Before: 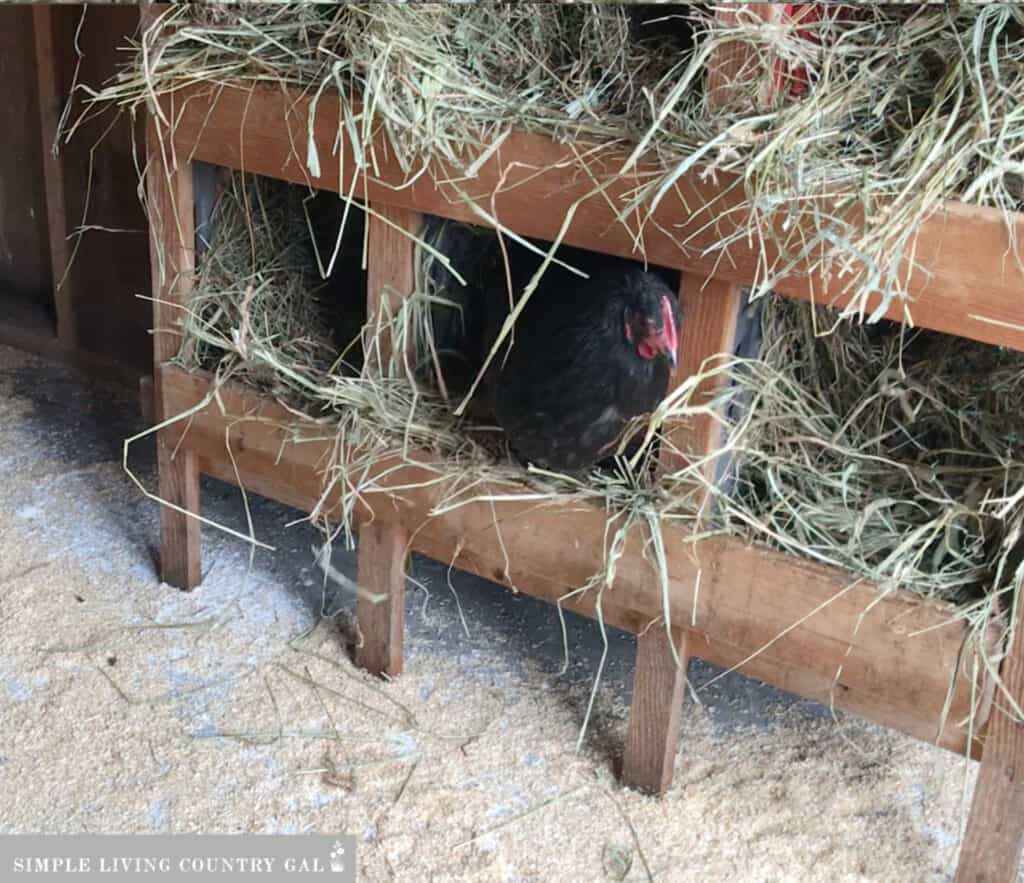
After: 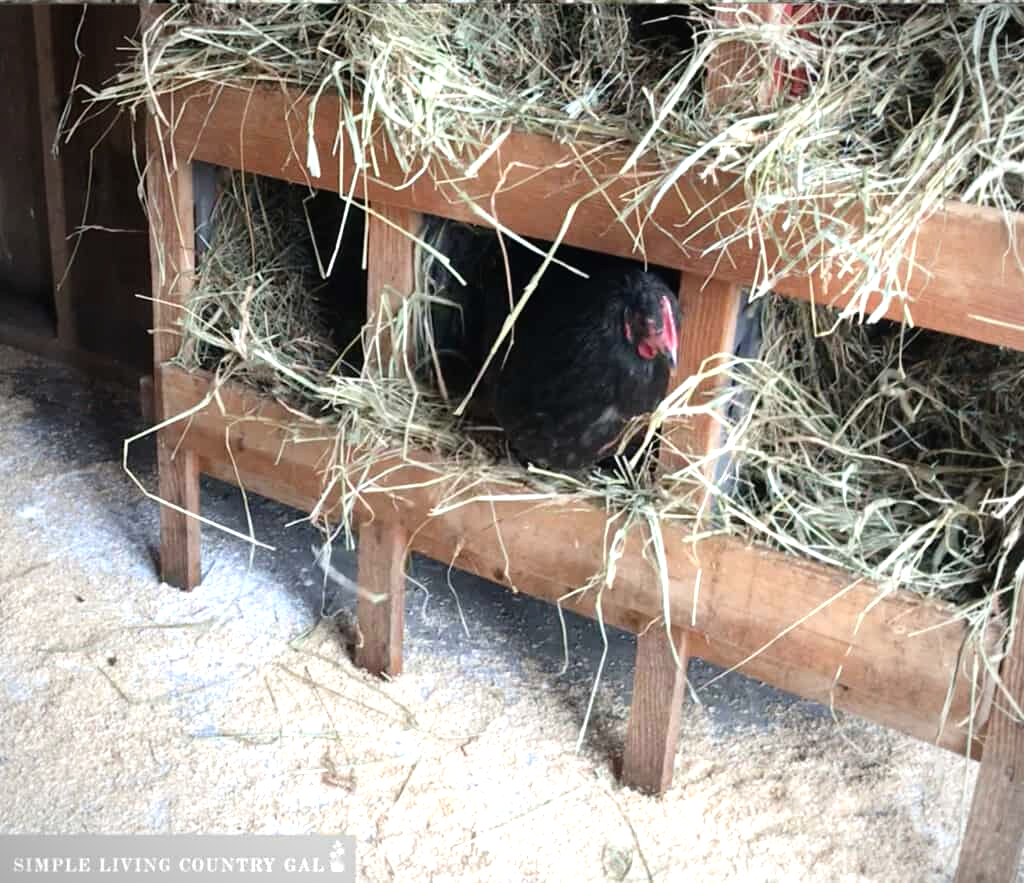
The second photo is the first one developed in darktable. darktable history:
tone equalizer: -8 EV -0.739 EV, -7 EV -0.675 EV, -6 EV -0.562 EV, -5 EV -0.415 EV, -3 EV 0.367 EV, -2 EV 0.6 EV, -1 EV 0.7 EV, +0 EV 0.739 EV
vignetting: fall-off start 74.19%, fall-off radius 65.53%
